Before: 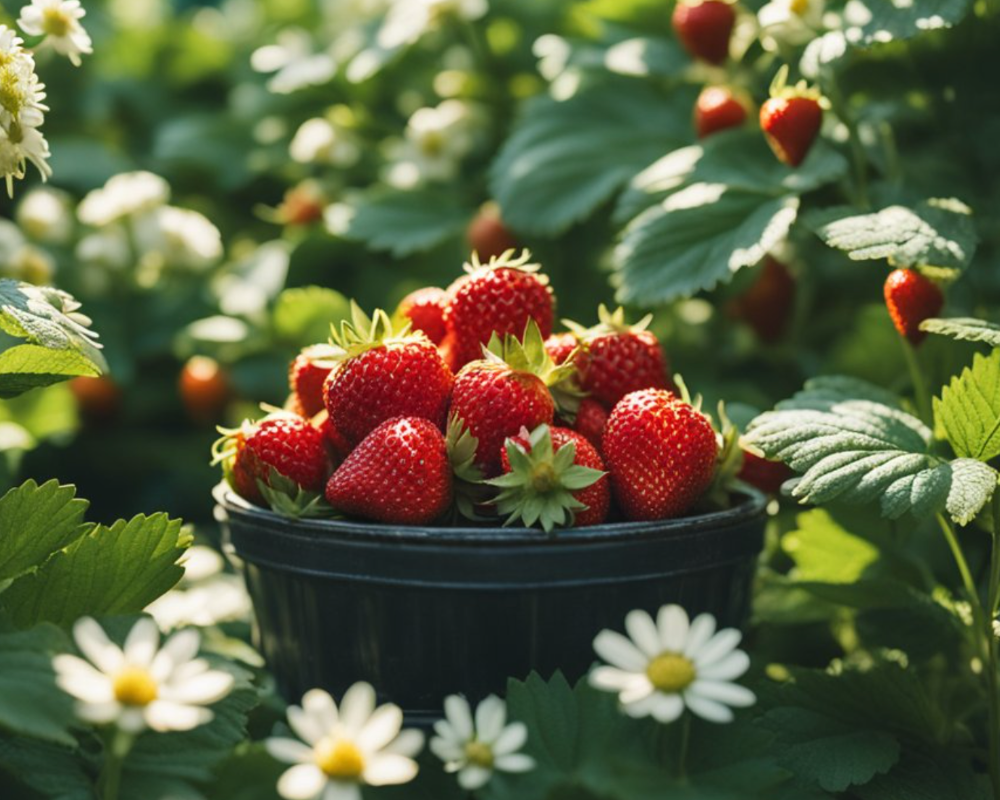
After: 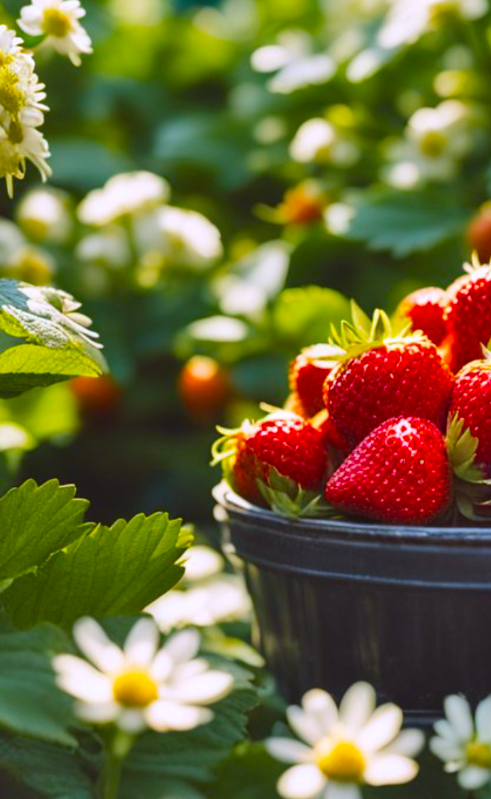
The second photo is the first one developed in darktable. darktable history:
white balance: red 1.004, blue 1.096
color balance: mode lift, gamma, gain (sRGB), lift [1, 1.049, 1, 1]
crop and rotate: left 0%, top 0%, right 50.845%
shadows and highlights: shadows 60, soften with gaussian
contrast brightness saturation: saturation 0.1
color balance rgb: linear chroma grading › global chroma 15%, perceptual saturation grading › global saturation 30%
